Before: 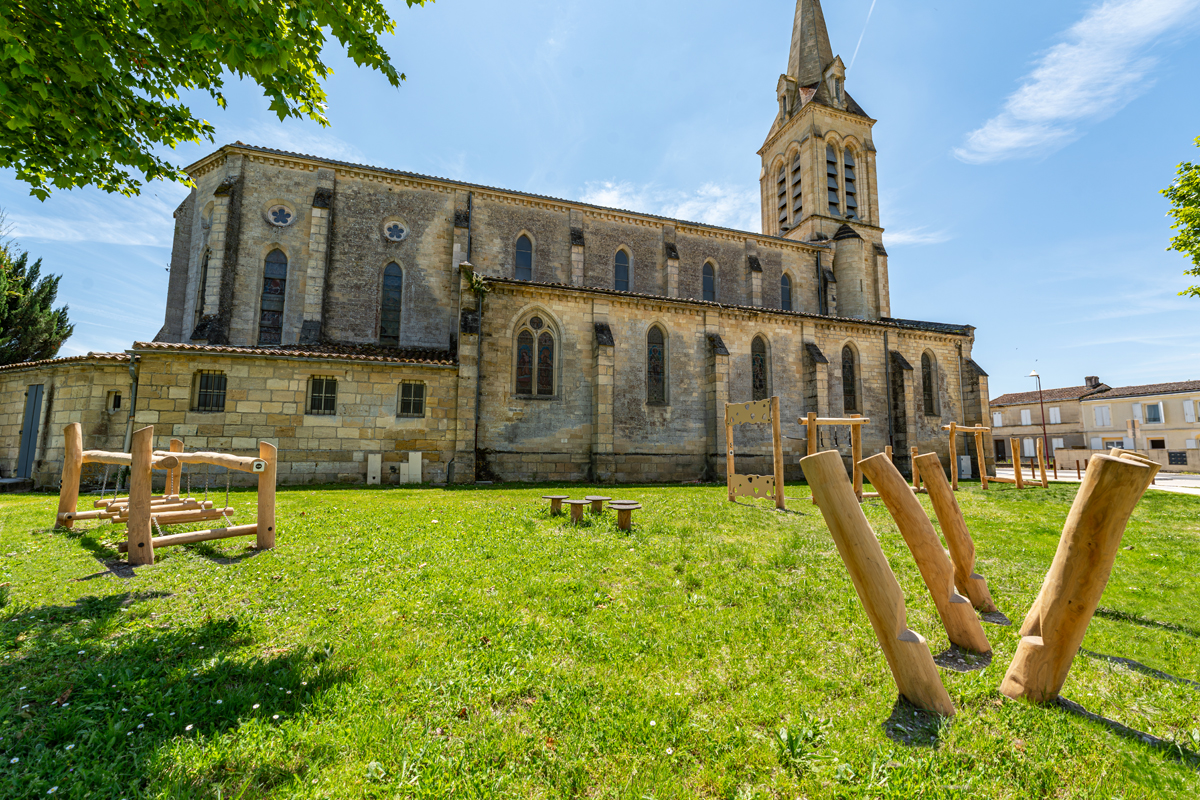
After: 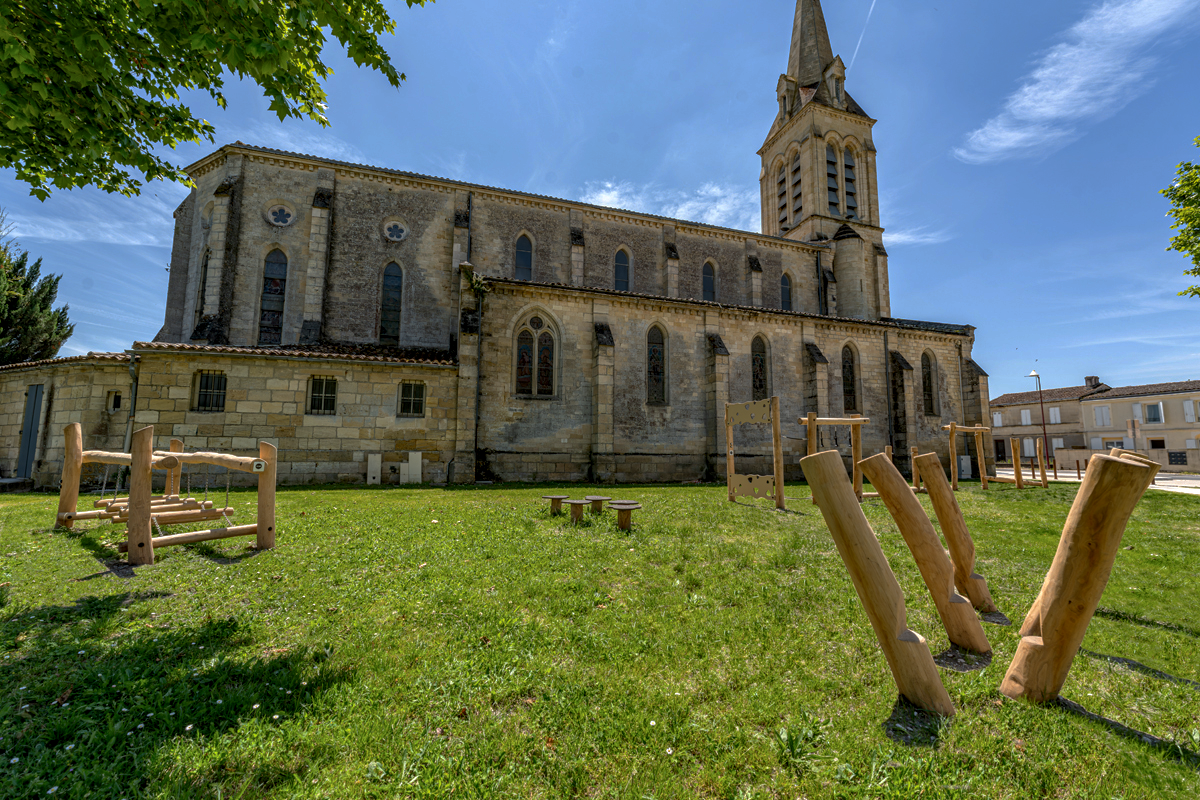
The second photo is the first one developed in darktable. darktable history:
local contrast: on, module defaults
base curve: curves: ch0 [(0, 0) (0.826, 0.587) (1, 1)], preserve colors none
contrast equalizer: y [[0.5 ×6], [0.5 ×6], [0.5, 0.5, 0.501, 0.545, 0.707, 0.863], [0 ×6], [0 ×6]], mix -0.298
